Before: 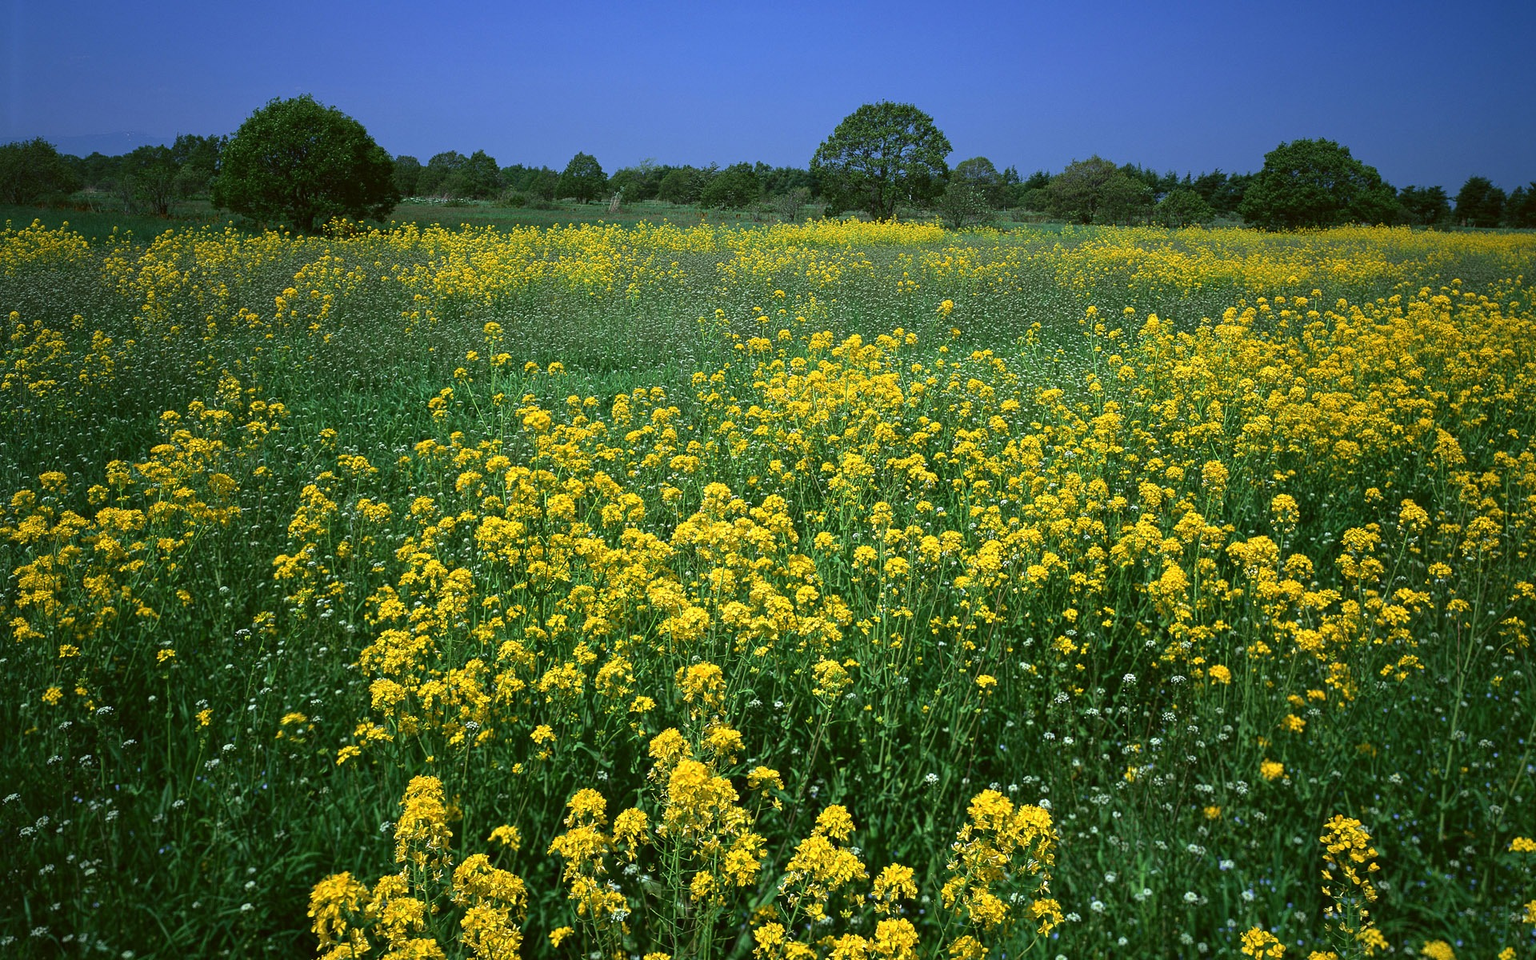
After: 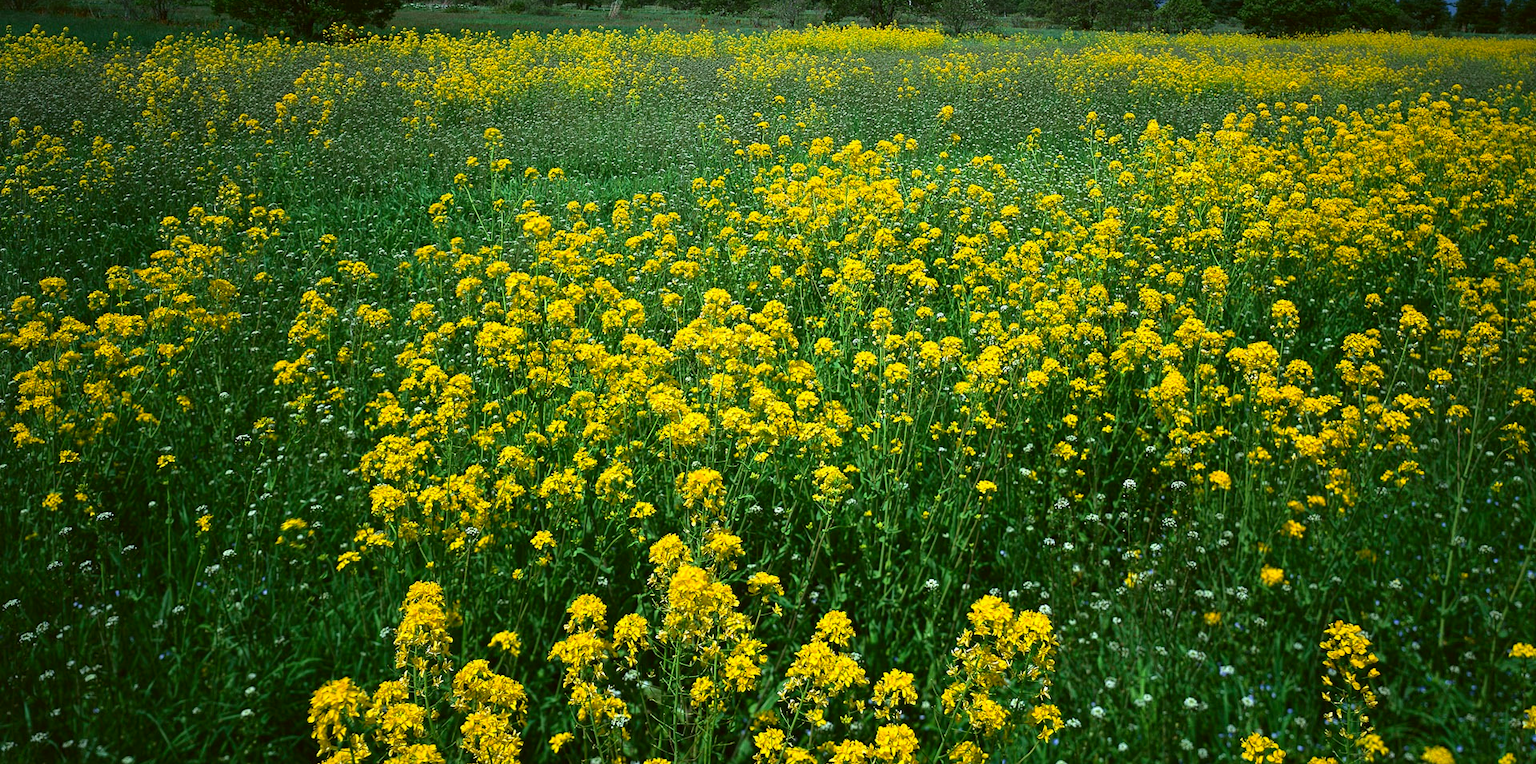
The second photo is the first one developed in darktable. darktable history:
crop and rotate: top 20.253%
contrast brightness saturation: contrast 0.084, saturation 0.204
